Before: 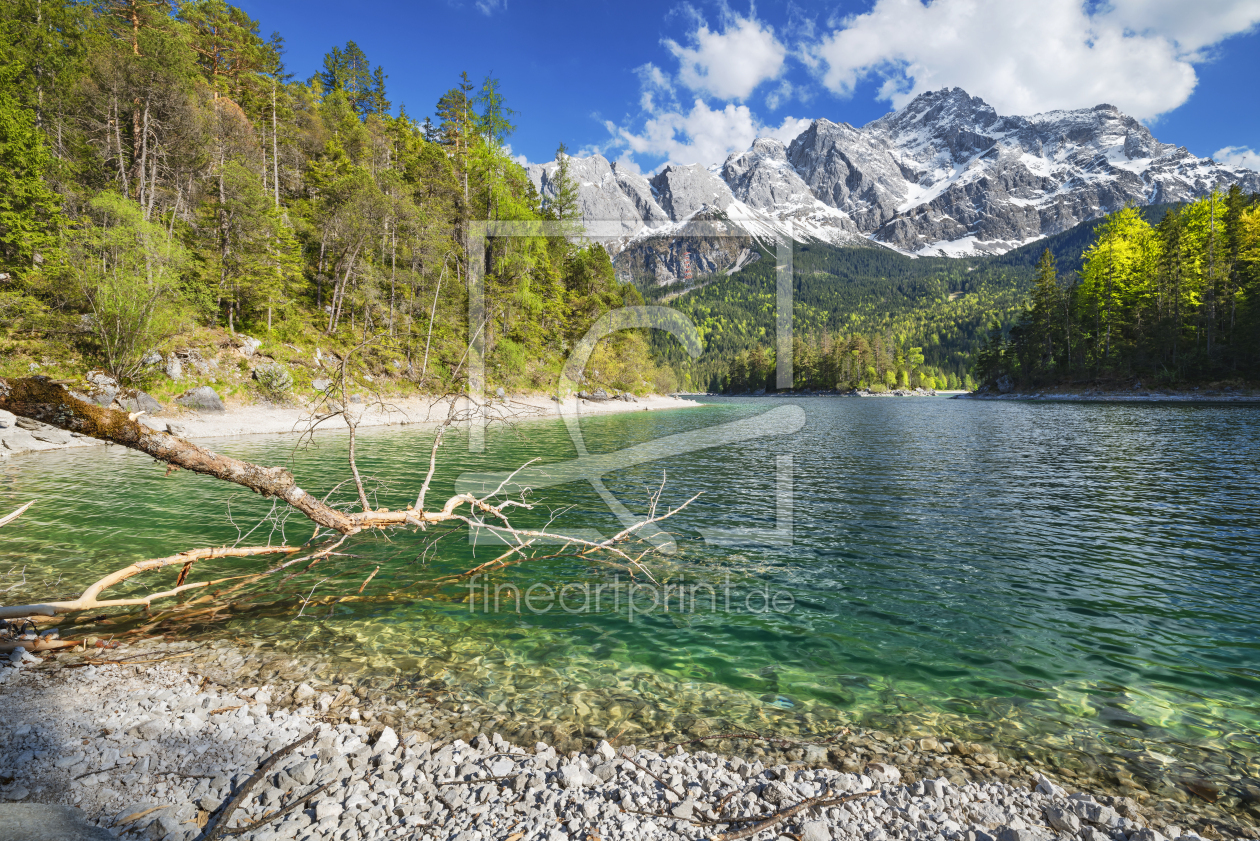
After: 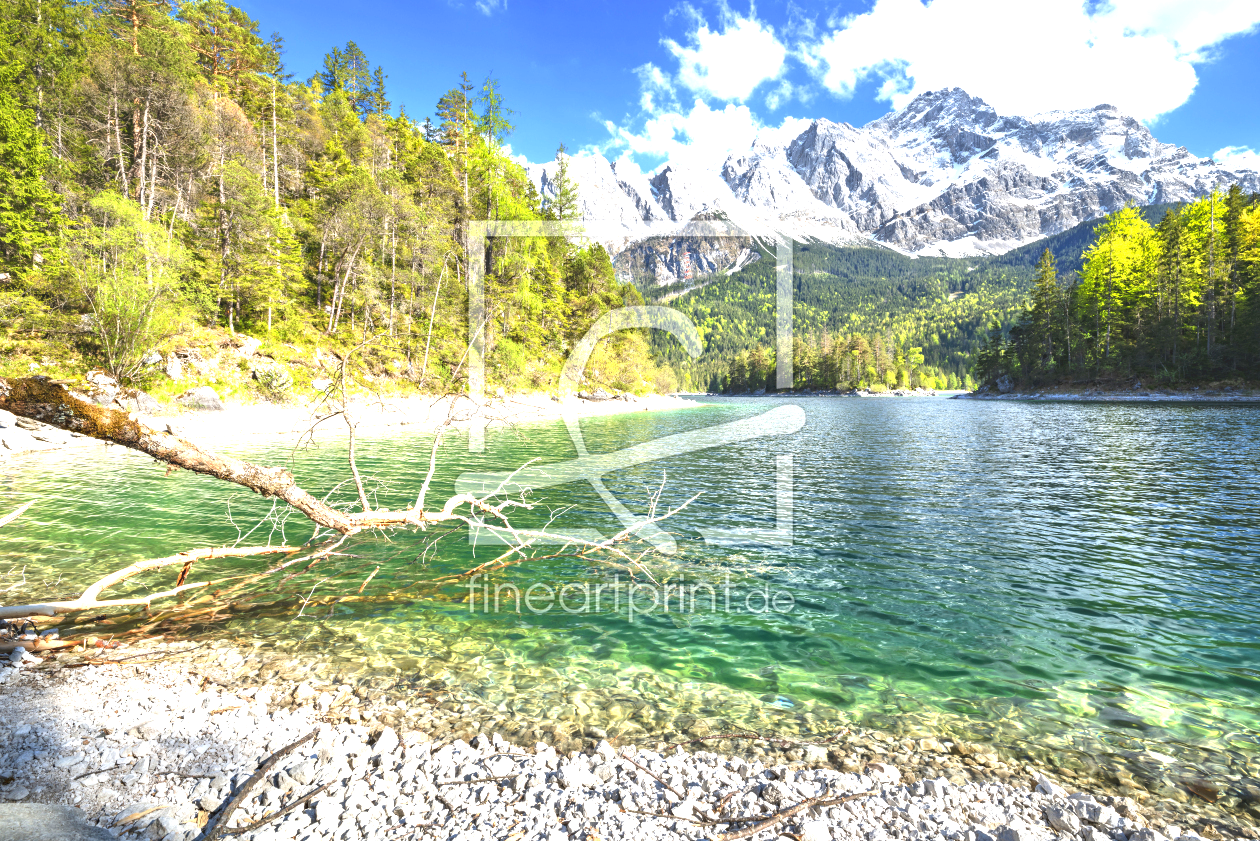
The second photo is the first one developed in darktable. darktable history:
exposure: exposure 1.264 EV, compensate exposure bias true, compensate highlight preservation false
